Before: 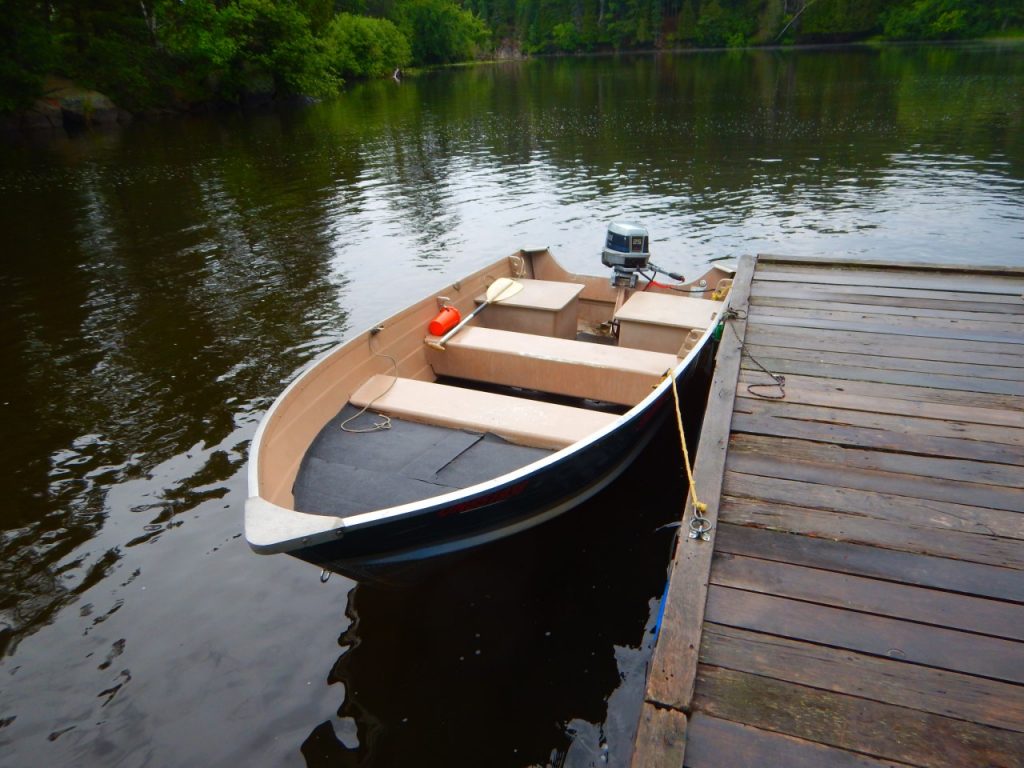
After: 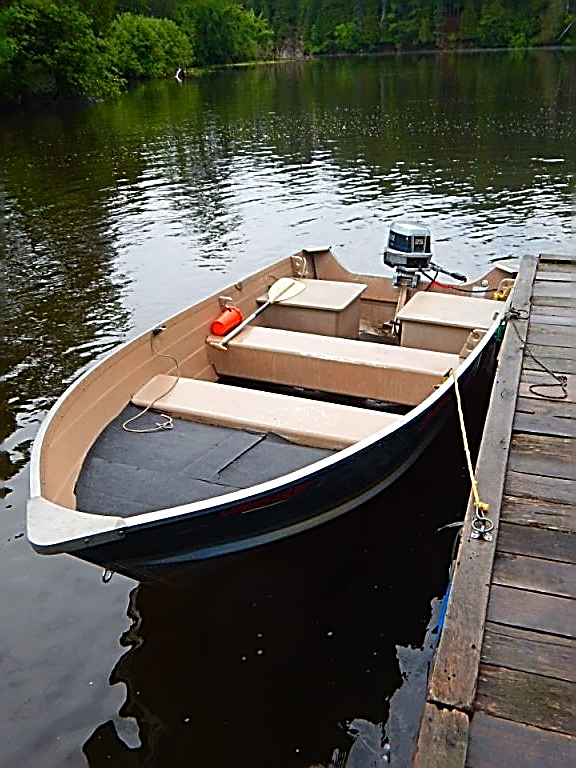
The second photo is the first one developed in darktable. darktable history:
crop: left 21.306%, right 22.397%
sharpen: amount 1.984
